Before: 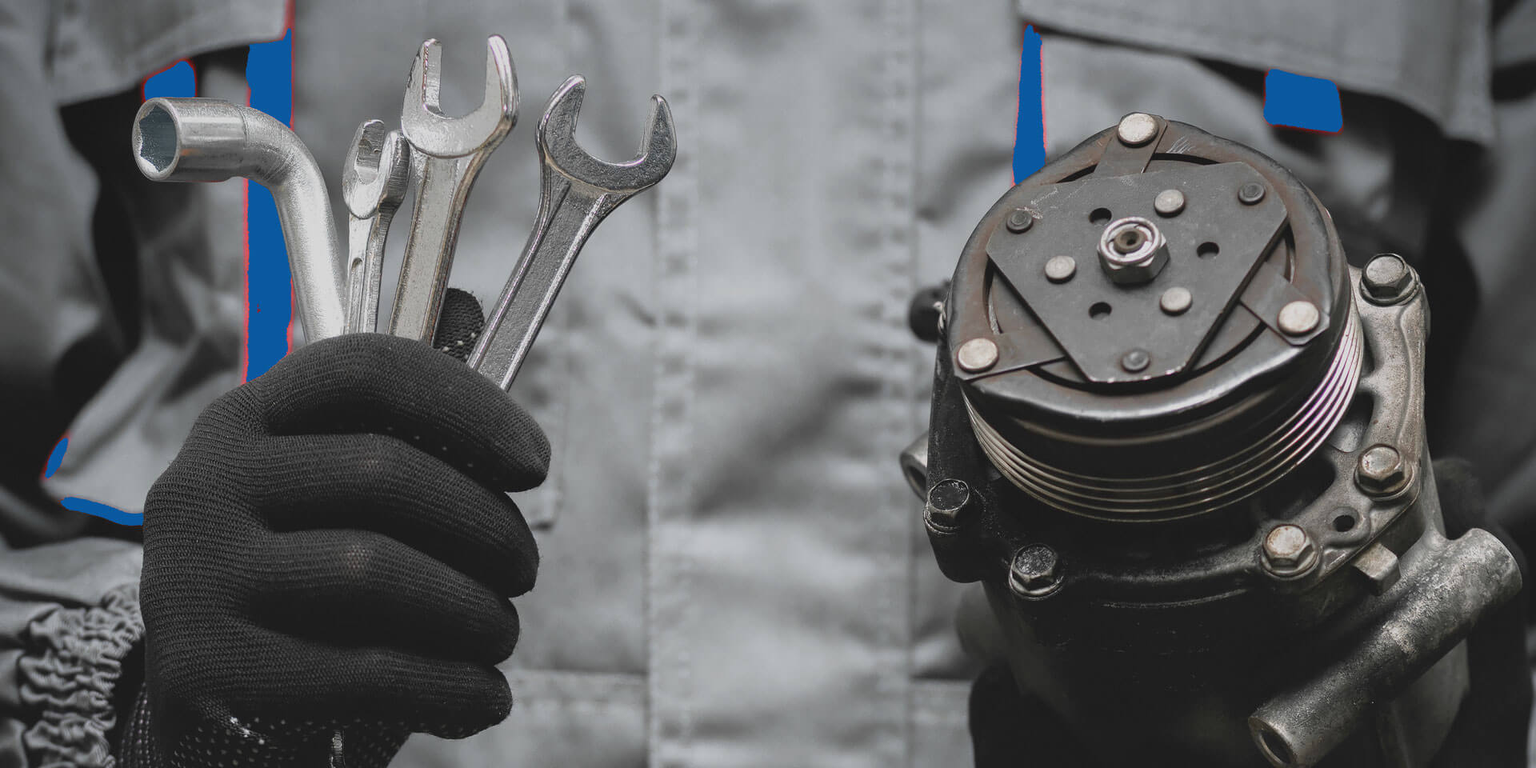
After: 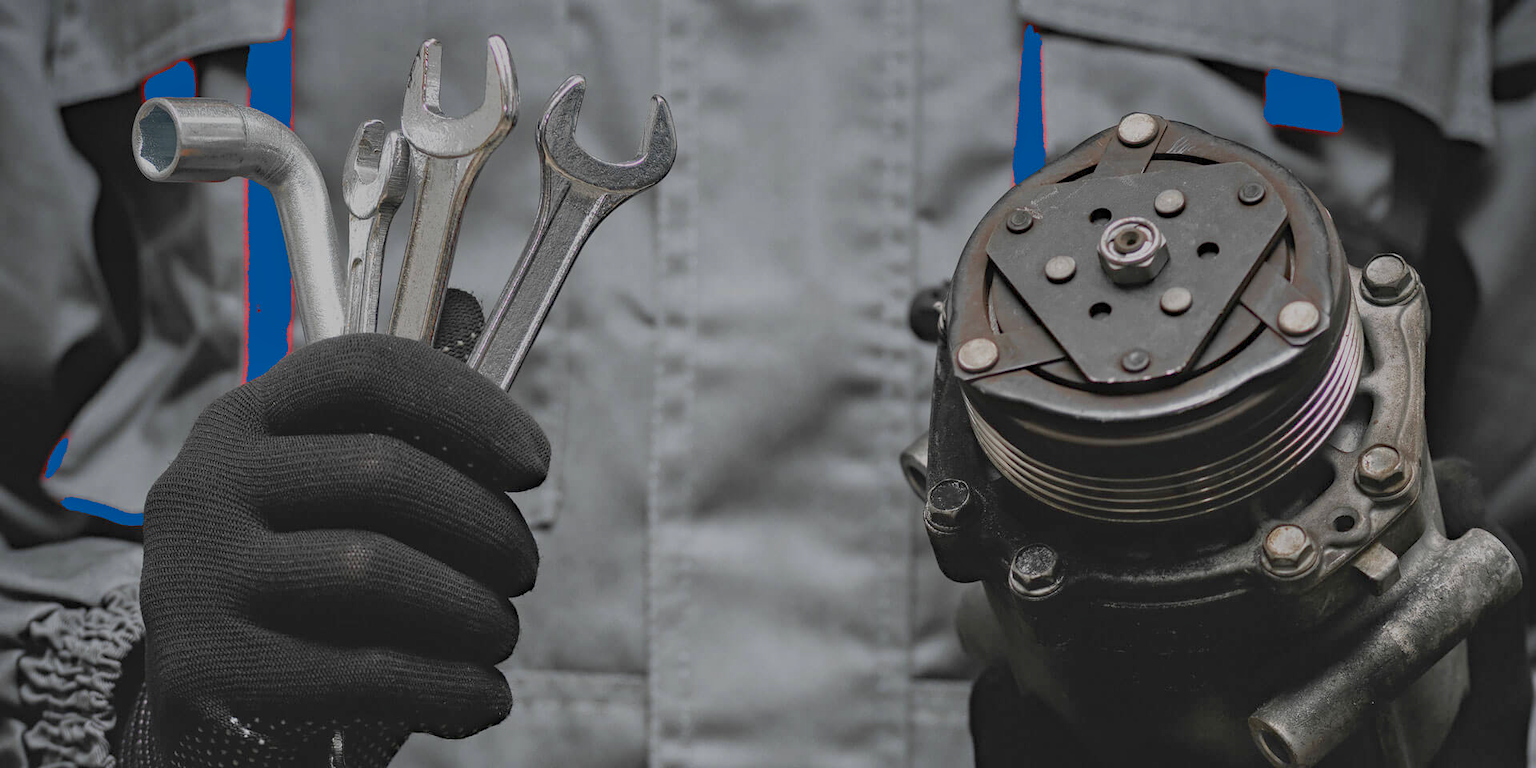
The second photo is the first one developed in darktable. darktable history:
tone equalizer: -8 EV 0.25 EV, -7 EV 0.417 EV, -6 EV 0.417 EV, -5 EV 0.25 EV, -3 EV -0.25 EV, -2 EV -0.417 EV, -1 EV -0.417 EV, +0 EV -0.25 EV, edges refinement/feathering 500, mask exposure compensation -1.57 EV, preserve details guided filter
haze removal: adaptive false
